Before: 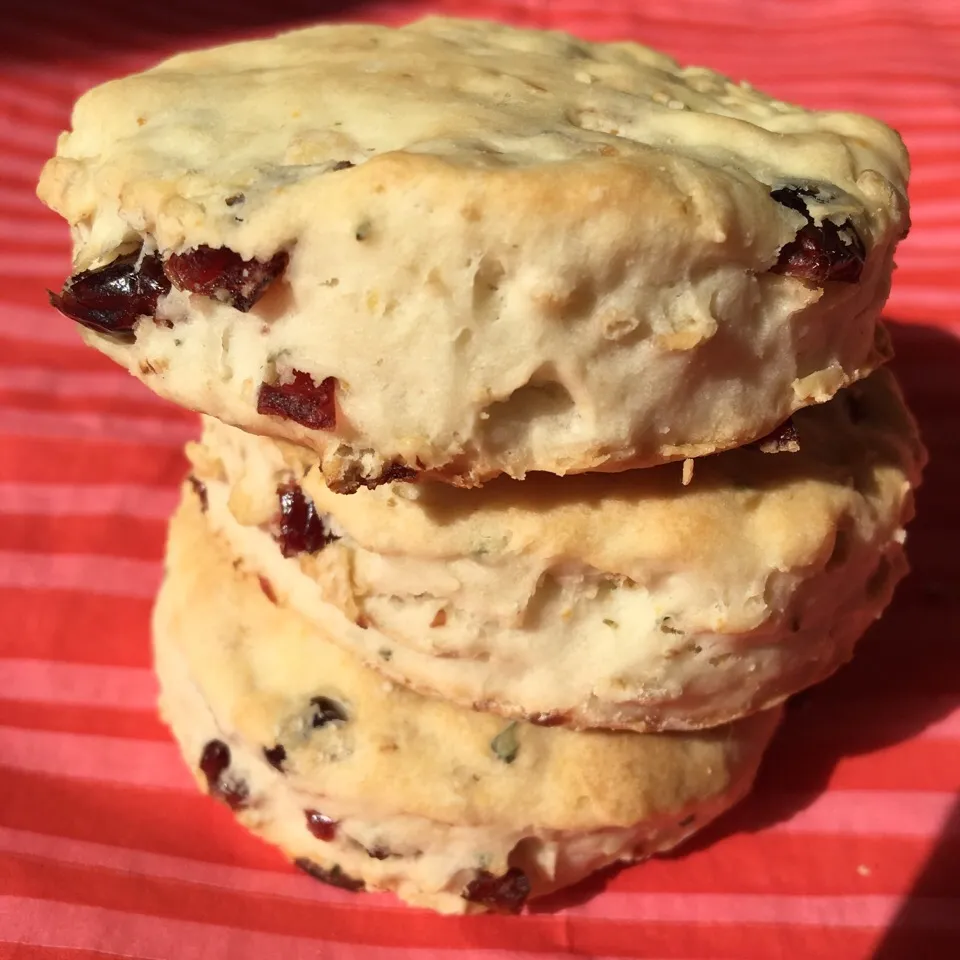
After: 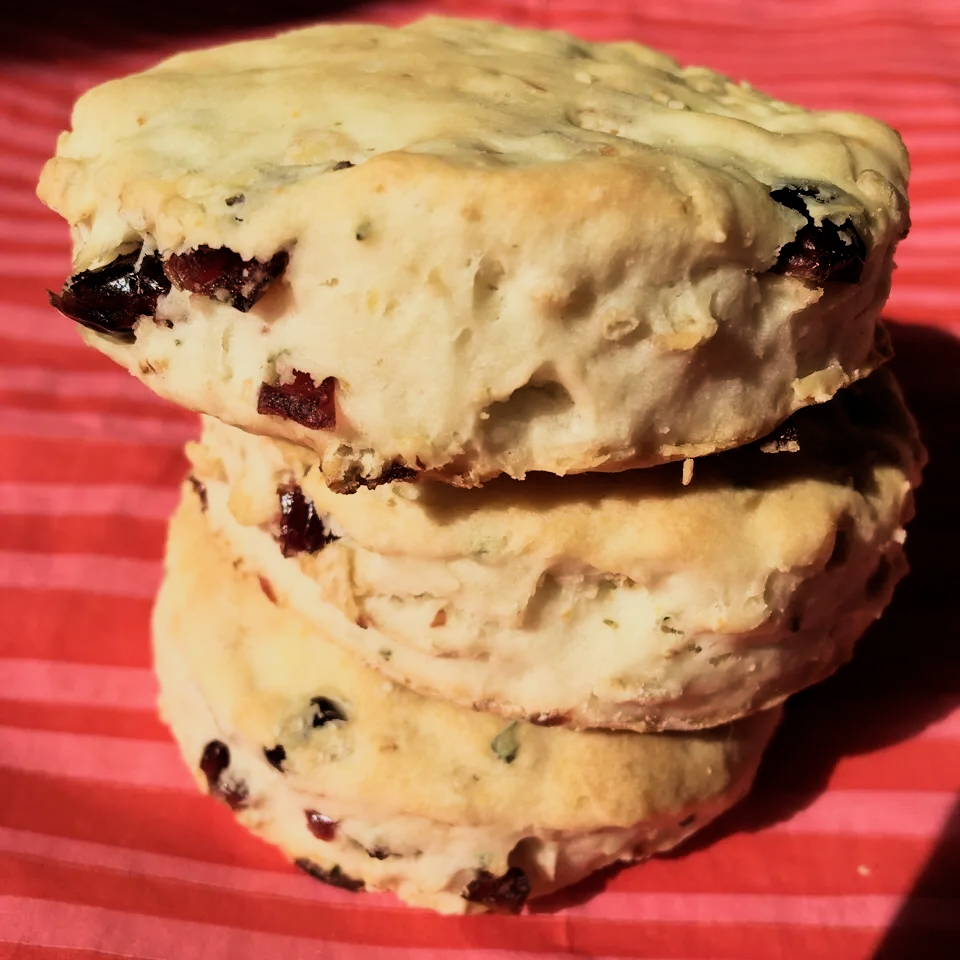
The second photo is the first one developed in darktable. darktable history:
filmic rgb: black relative exposure -5.01 EV, white relative exposure 3.97 EV, hardness 2.88, contrast 1.297, highlights saturation mix -29.86%, iterations of high-quality reconstruction 0
velvia: on, module defaults
